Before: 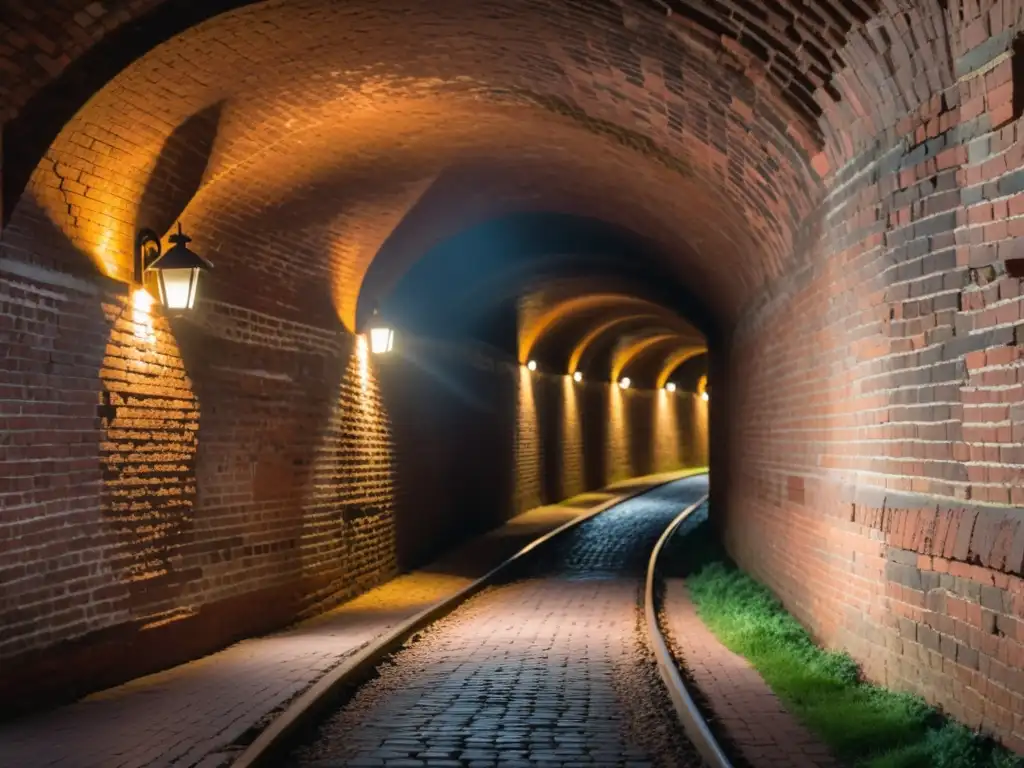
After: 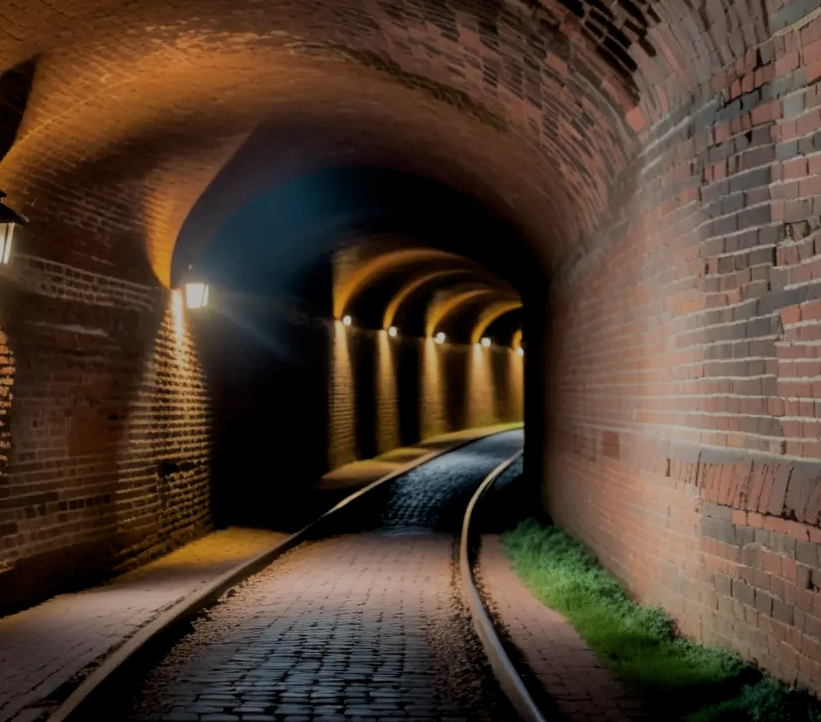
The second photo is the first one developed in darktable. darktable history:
contrast brightness saturation: saturation -0.083
haze removal: strength -0.112, compatibility mode true, adaptive false
filmic rgb: middle gray luminance 18.28%, black relative exposure -8.99 EV, white relative exposure 3.7 EV, target black luminance 0%, hardness 4.86, latitude 68.17%, contrast 0.959, highlights saturation mix 21.23%, shadows ↔ highlights balance 20.95%, color science v6 (2022)
crop and rotate: left 18.107%, top 5.863%, right 1.705%
exposure: black level correction 0.009, exposure -0.643 EV, compensate exposure bias true, compensate highlight preservation false
